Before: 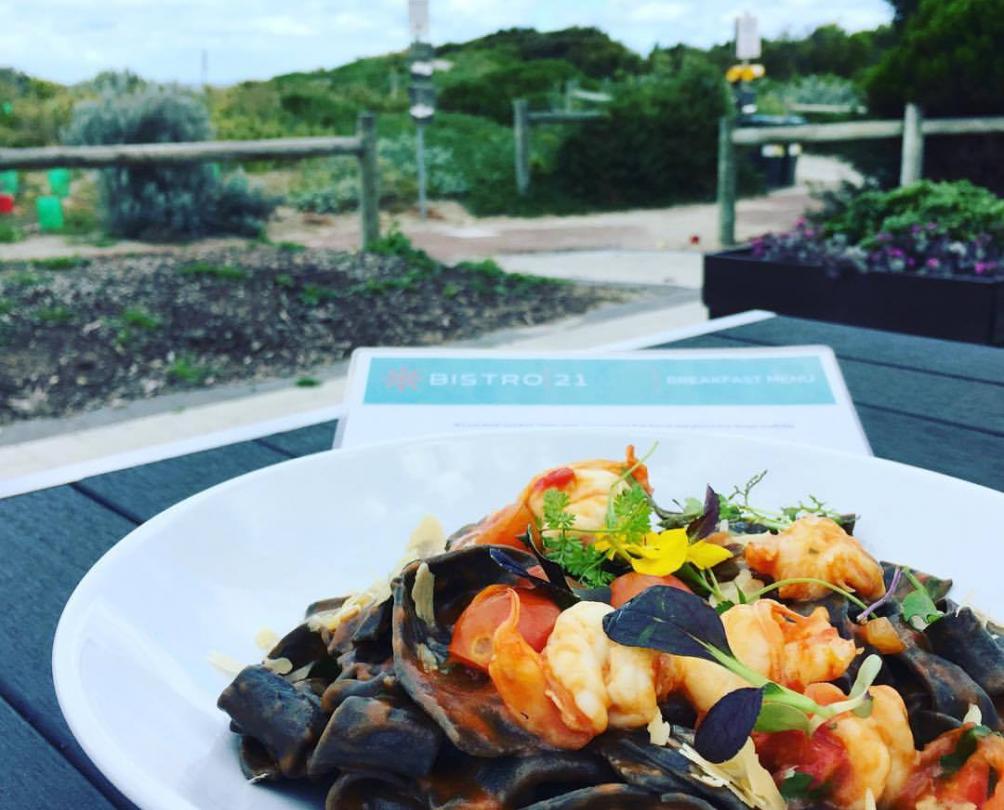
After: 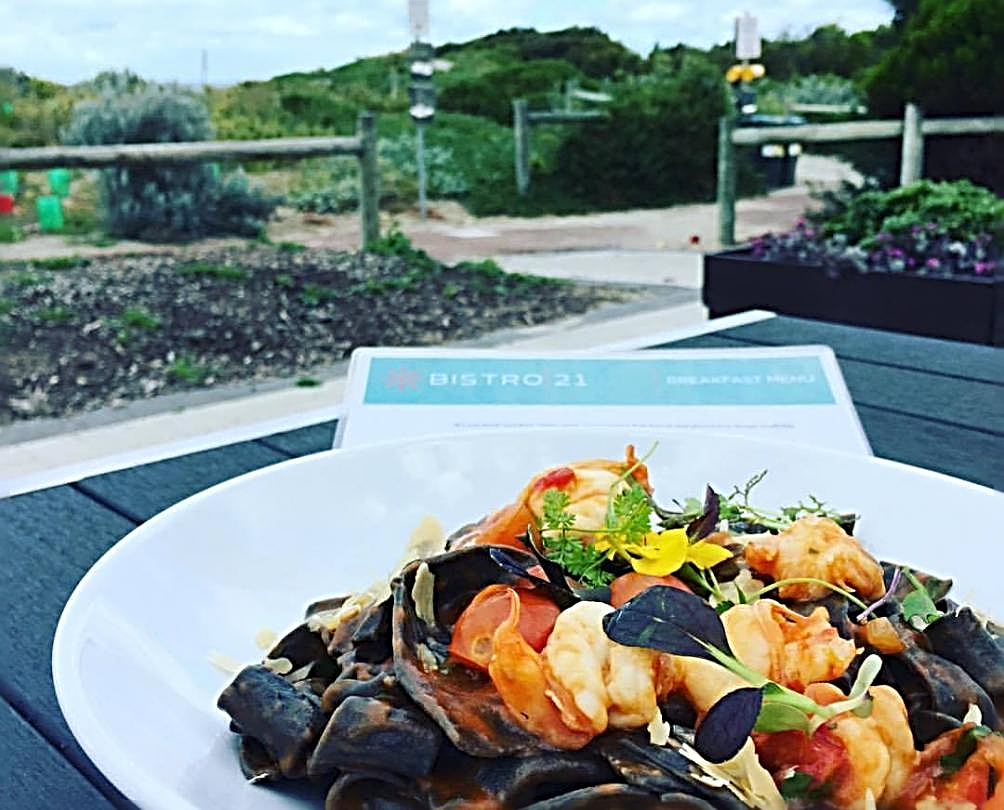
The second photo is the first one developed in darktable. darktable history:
sharpen: radius 3.67, amount 0.928
